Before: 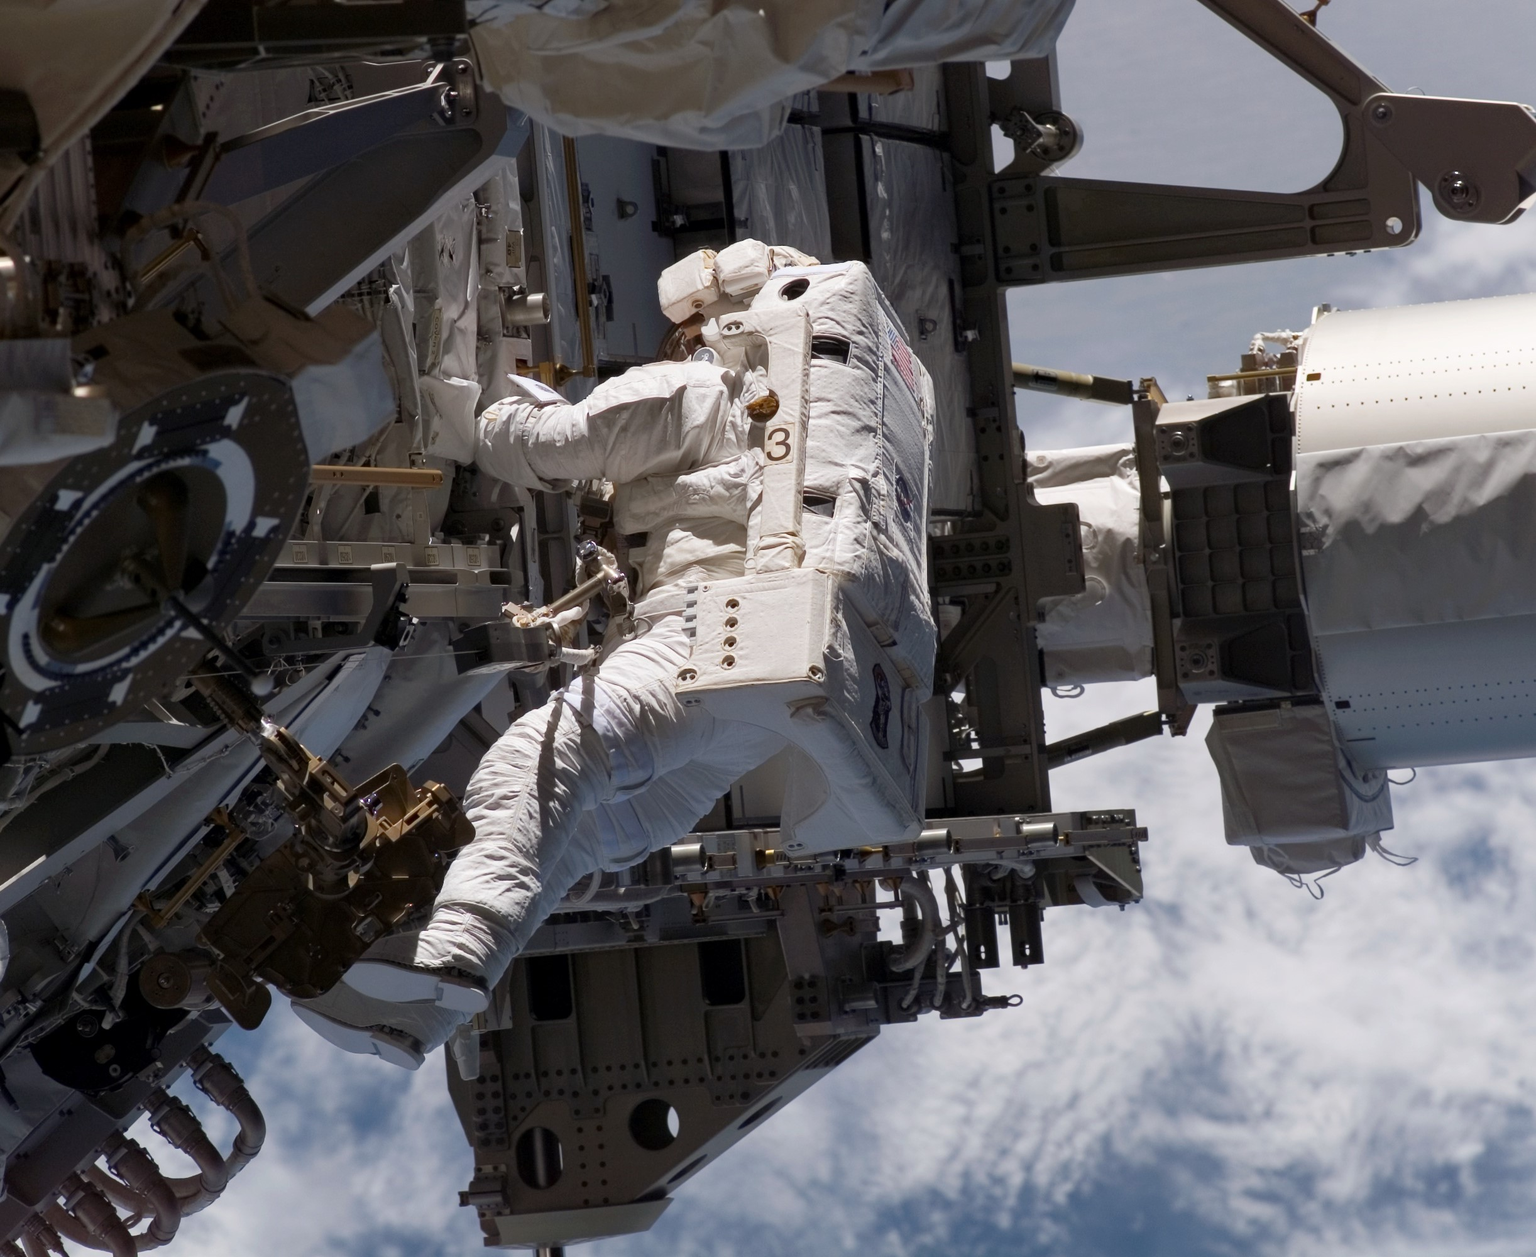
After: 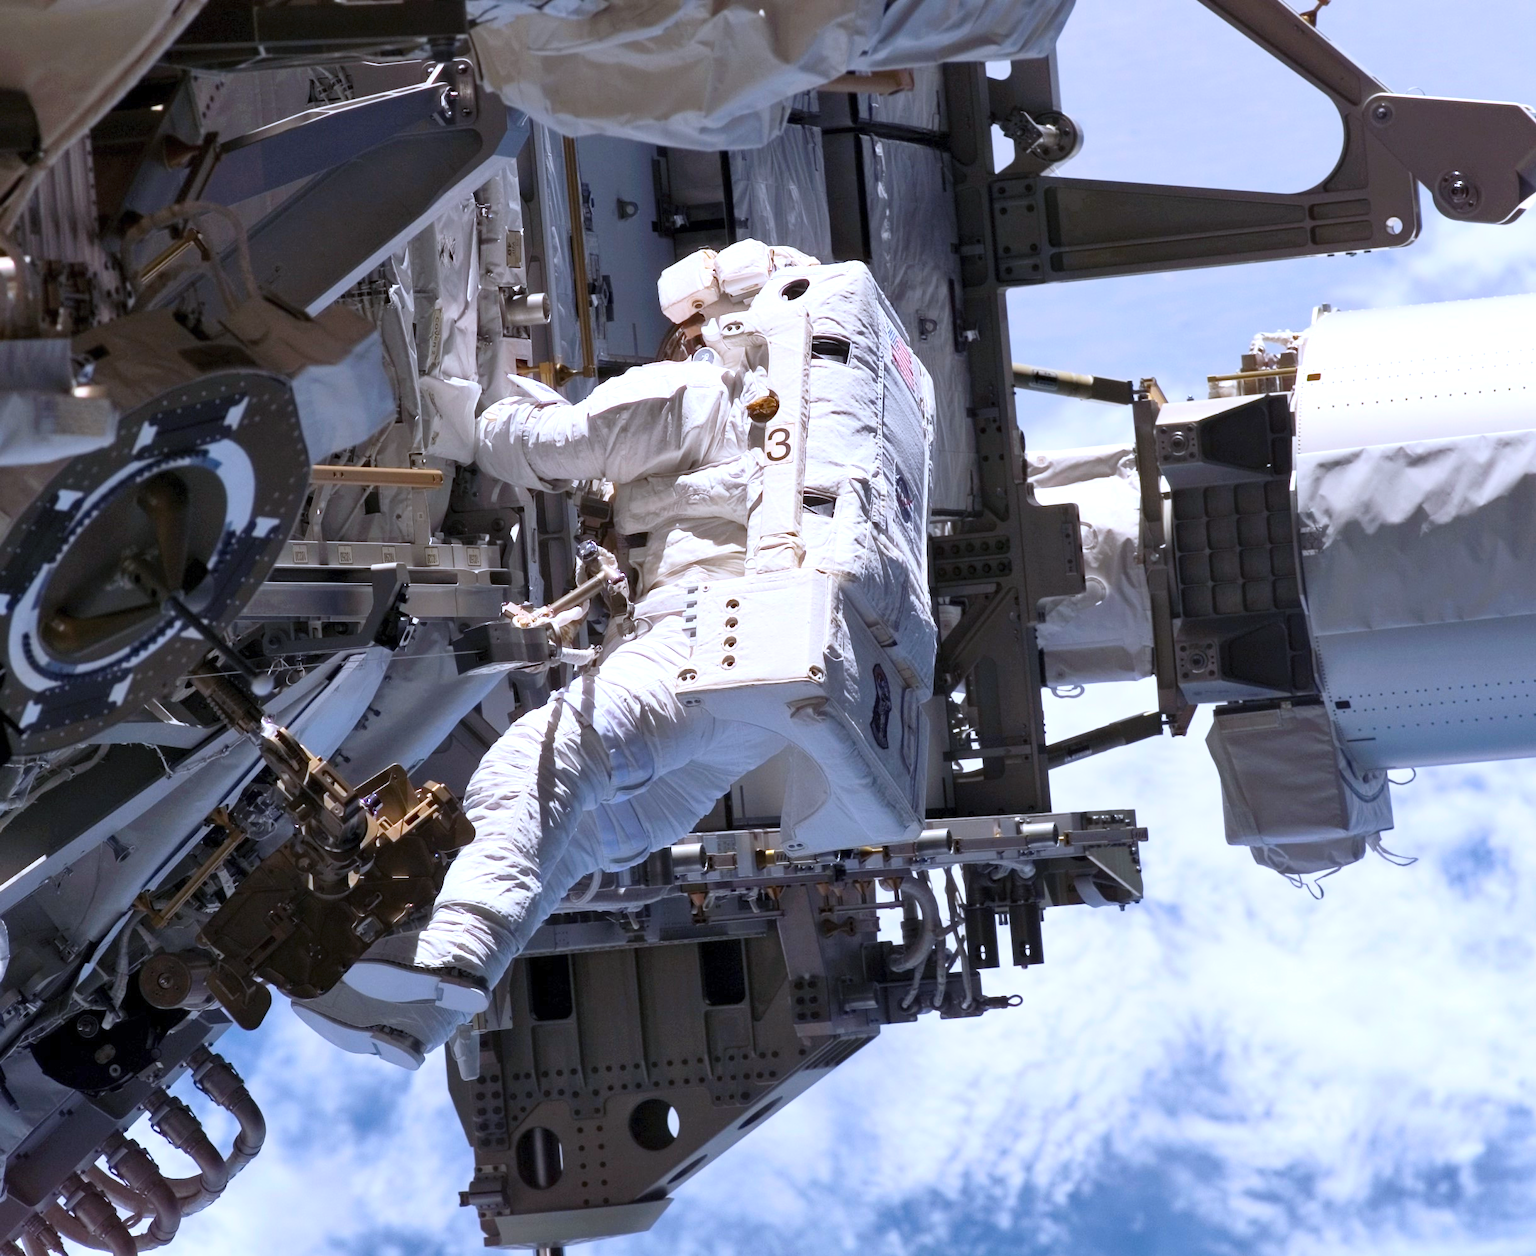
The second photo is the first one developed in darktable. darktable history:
shadows and highlights: shadows 31.47, highlights -31.73, soften with gaussian
exposure: exposure 0.509 EV, compensate highlight preservation false
contrast brightness saturation: contrast 0.202, brightness 0.166, saturation 0.228
color calibration: illuminant as shot in camera, x 0.37, y 0.382, temperature 4316.03 K
